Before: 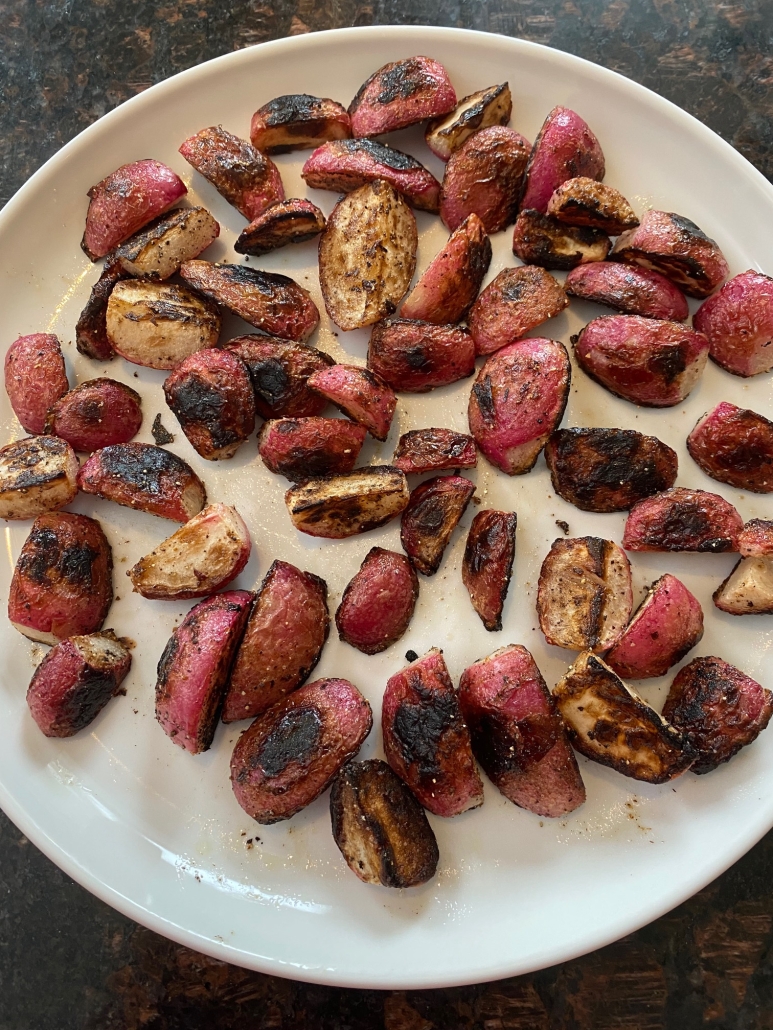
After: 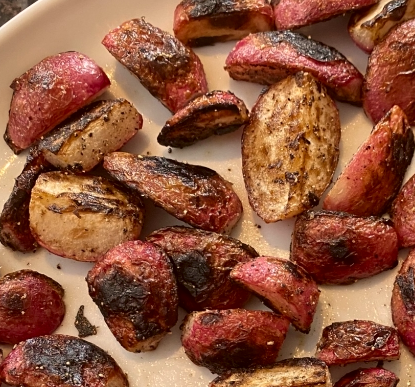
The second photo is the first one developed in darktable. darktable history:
crop: left 10.041%, top 10.528%, right 36.228%, bottom 51.809%
color correction: highlights a* 6.31, highlights b* 8.28, shadows a* 6.49, shadows b* 7.55, saturation 0.931
